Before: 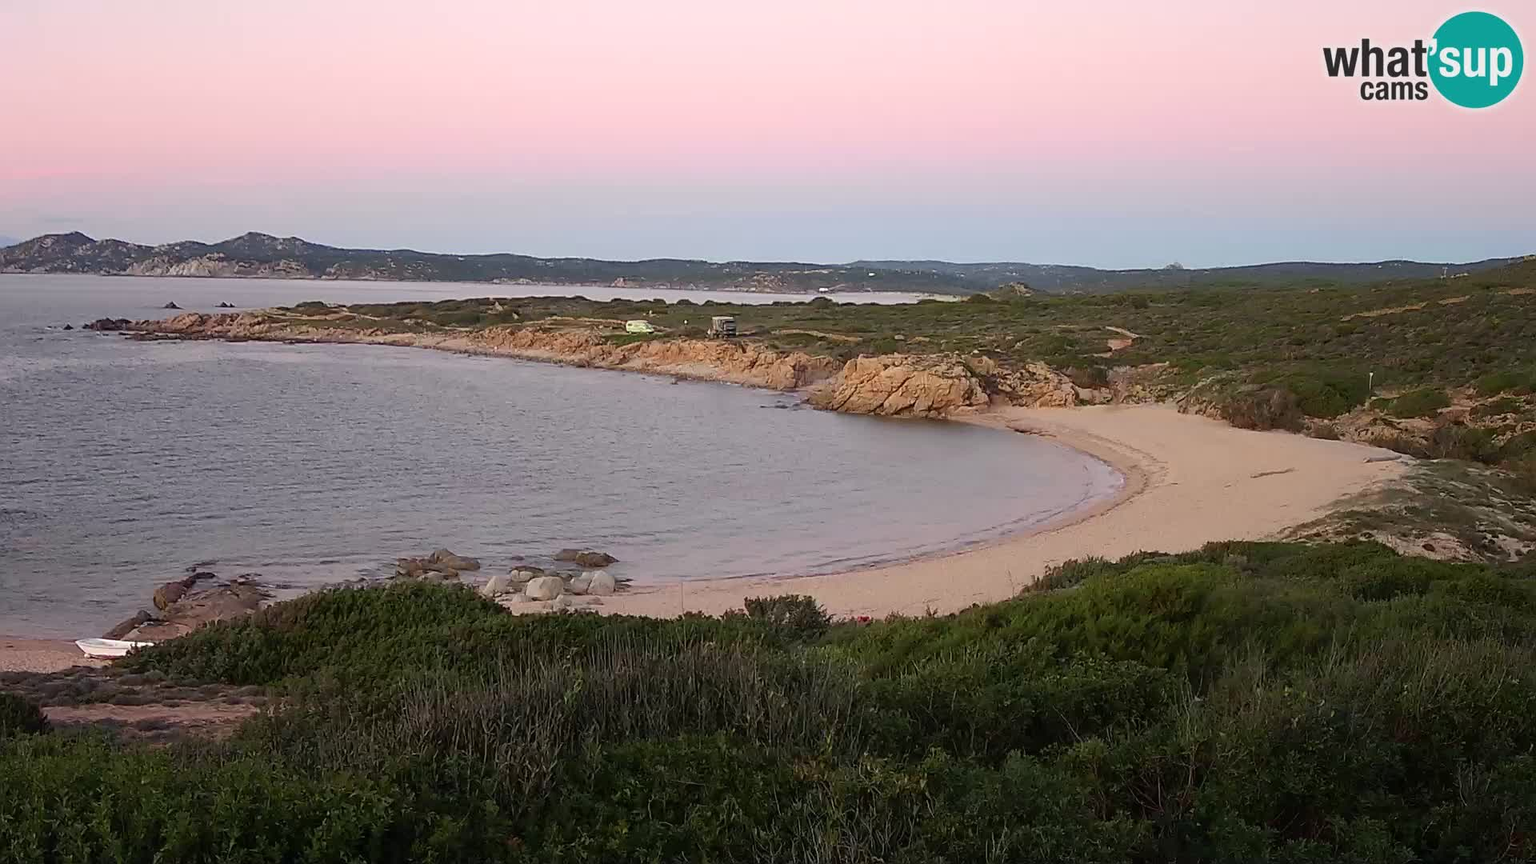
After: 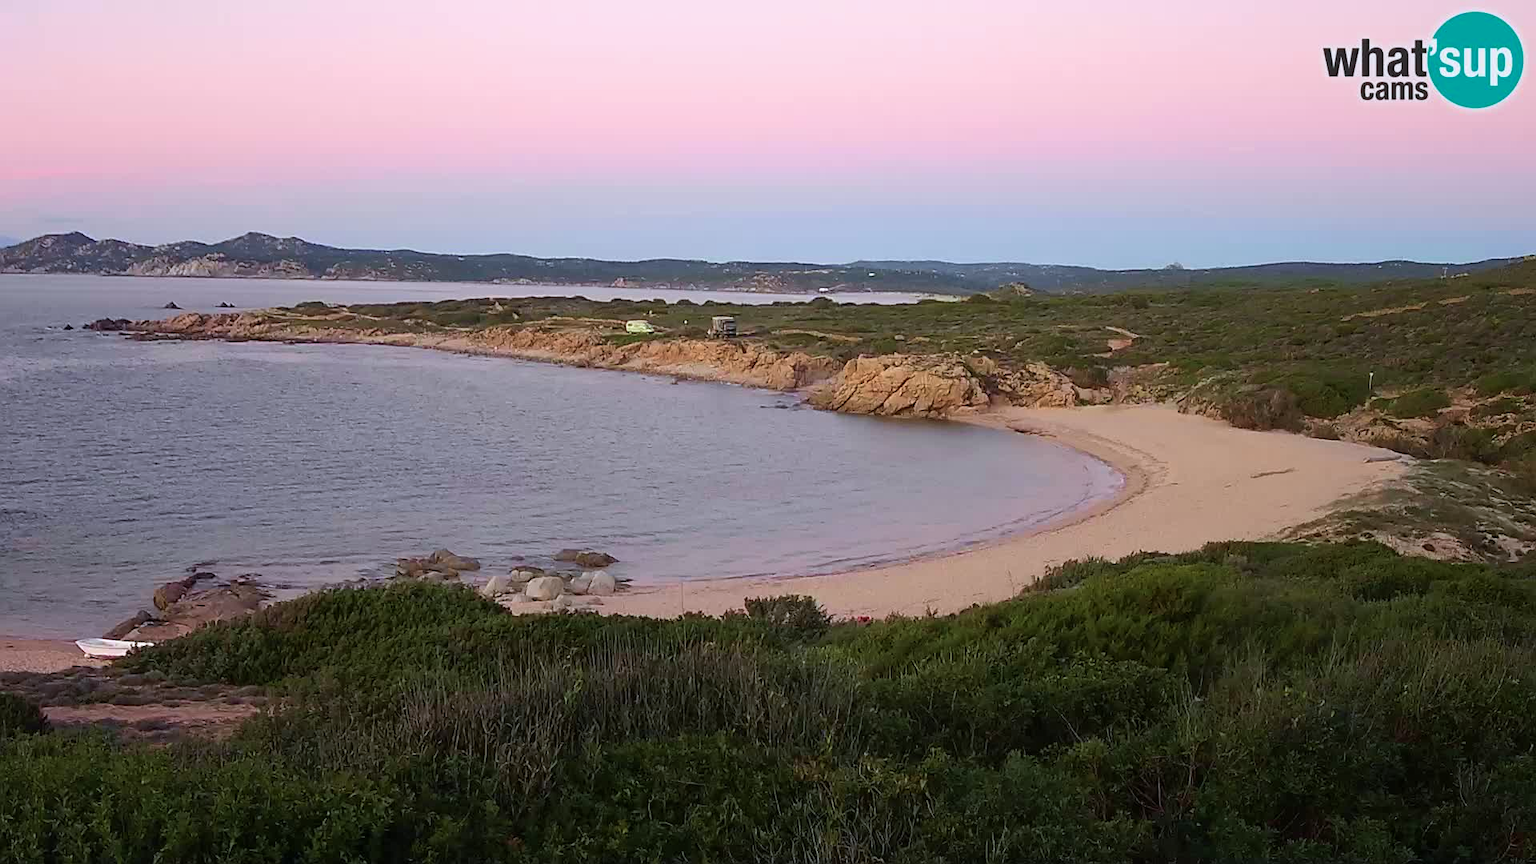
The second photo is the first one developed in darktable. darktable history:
velvia: on, module defaults
white balance: red 0.976, blue 1.04
